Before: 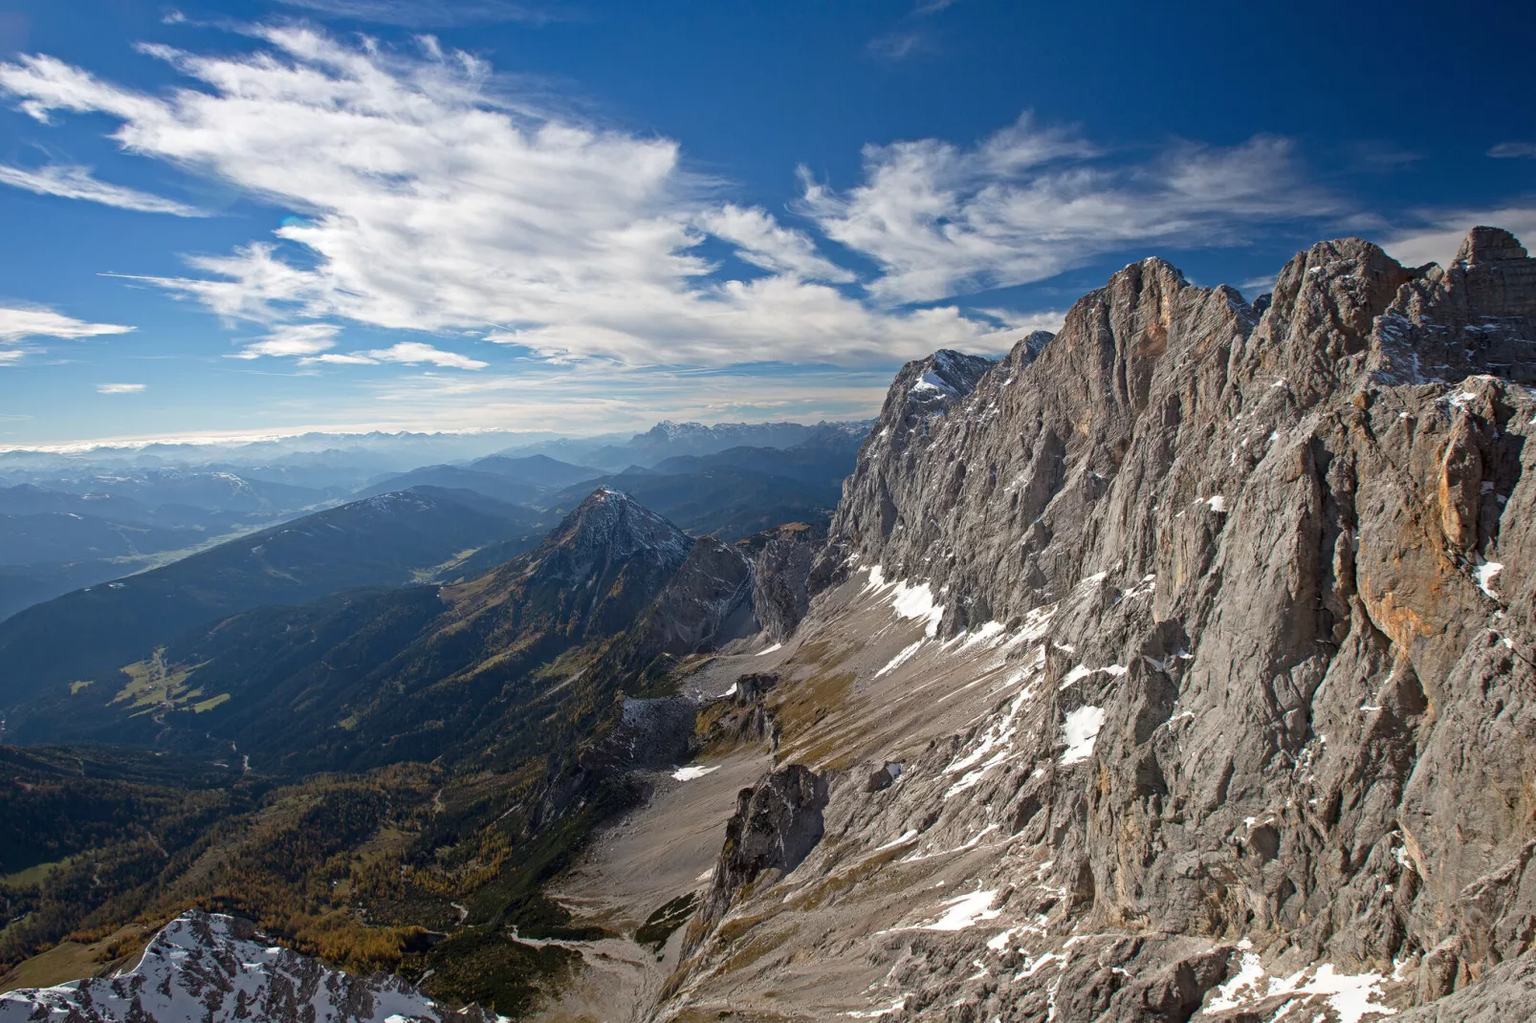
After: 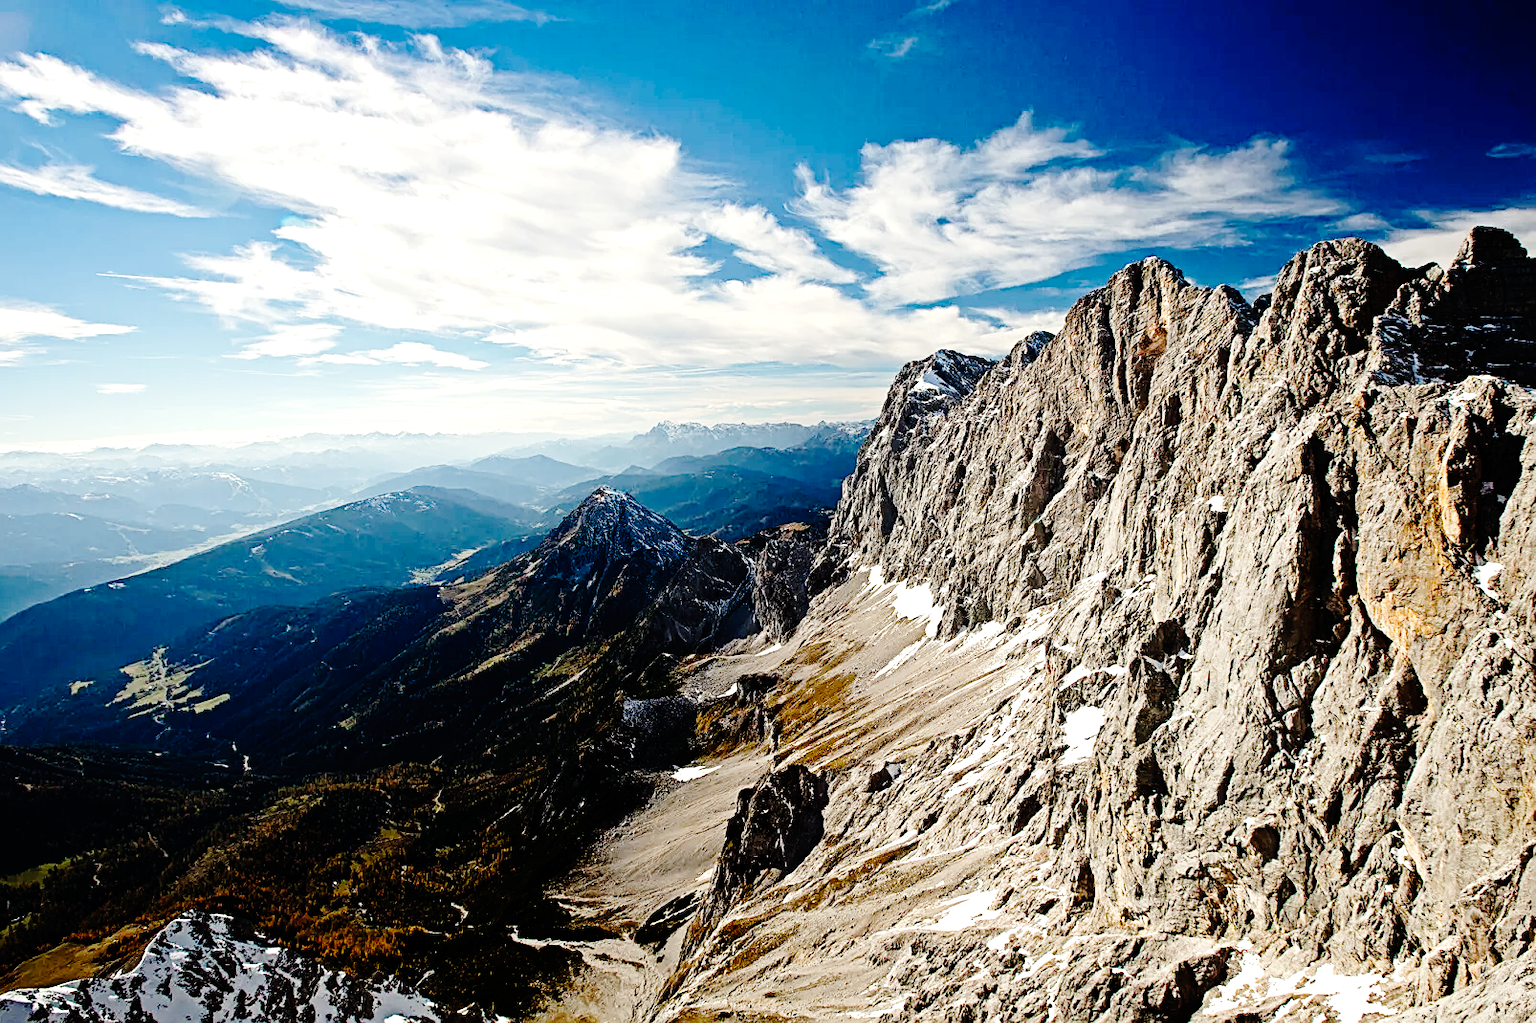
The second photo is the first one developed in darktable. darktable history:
tone equalizer: -8 EV -0.75 EV, -7 EV -0.7 EV, -6 EV -0.6 EV, -5 EV -0.4 EV, -3 EV 0.4 EV, -2 EV 0.6 EV, -1 EV 0.7 EV, +0 EV 0.75 EV, edges refinement/feathering 500, mask exposure compensation -1.57 EV, preserve details no
base curve: curves: ch0 [(0, 0) (0.036, 0.01) (0.123, 0.254) (0.258, 0.504) (0.507, 0.748) (1, 1)], preserve colors none
white balance: red 1.029, blue 0.92
sharpen: on, module defaults
local contrast: mode bilateral grid, contrast 15, coarseness 36, detail 105%, midtone range 0.2
contrast brightness saturation: saturation -0.05
